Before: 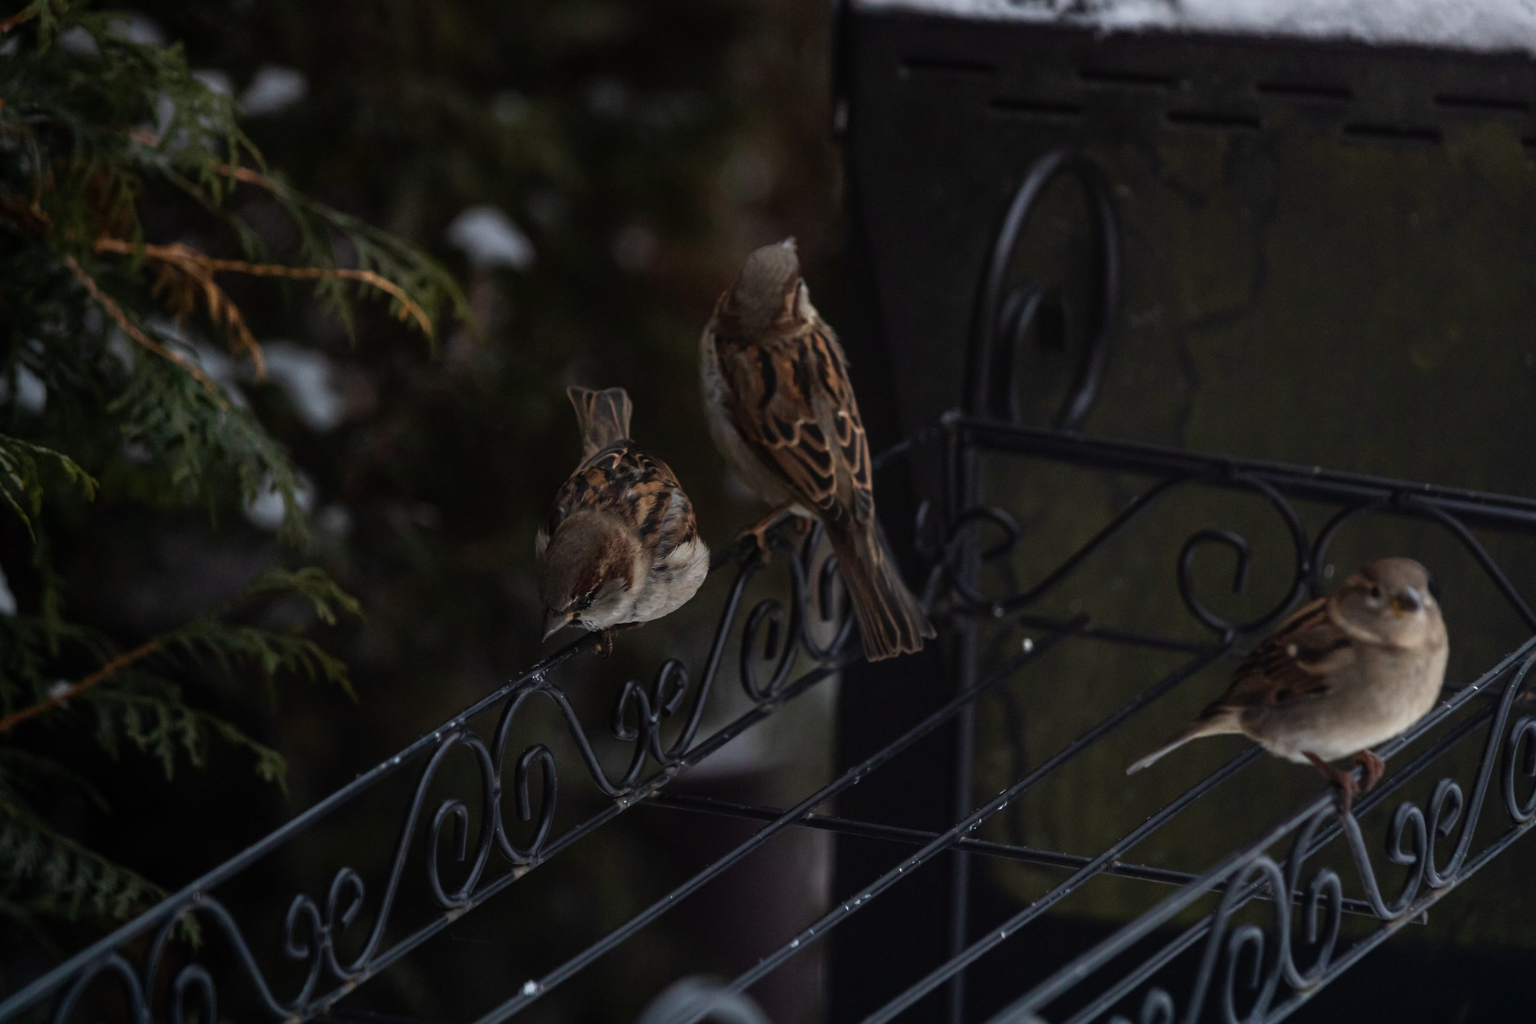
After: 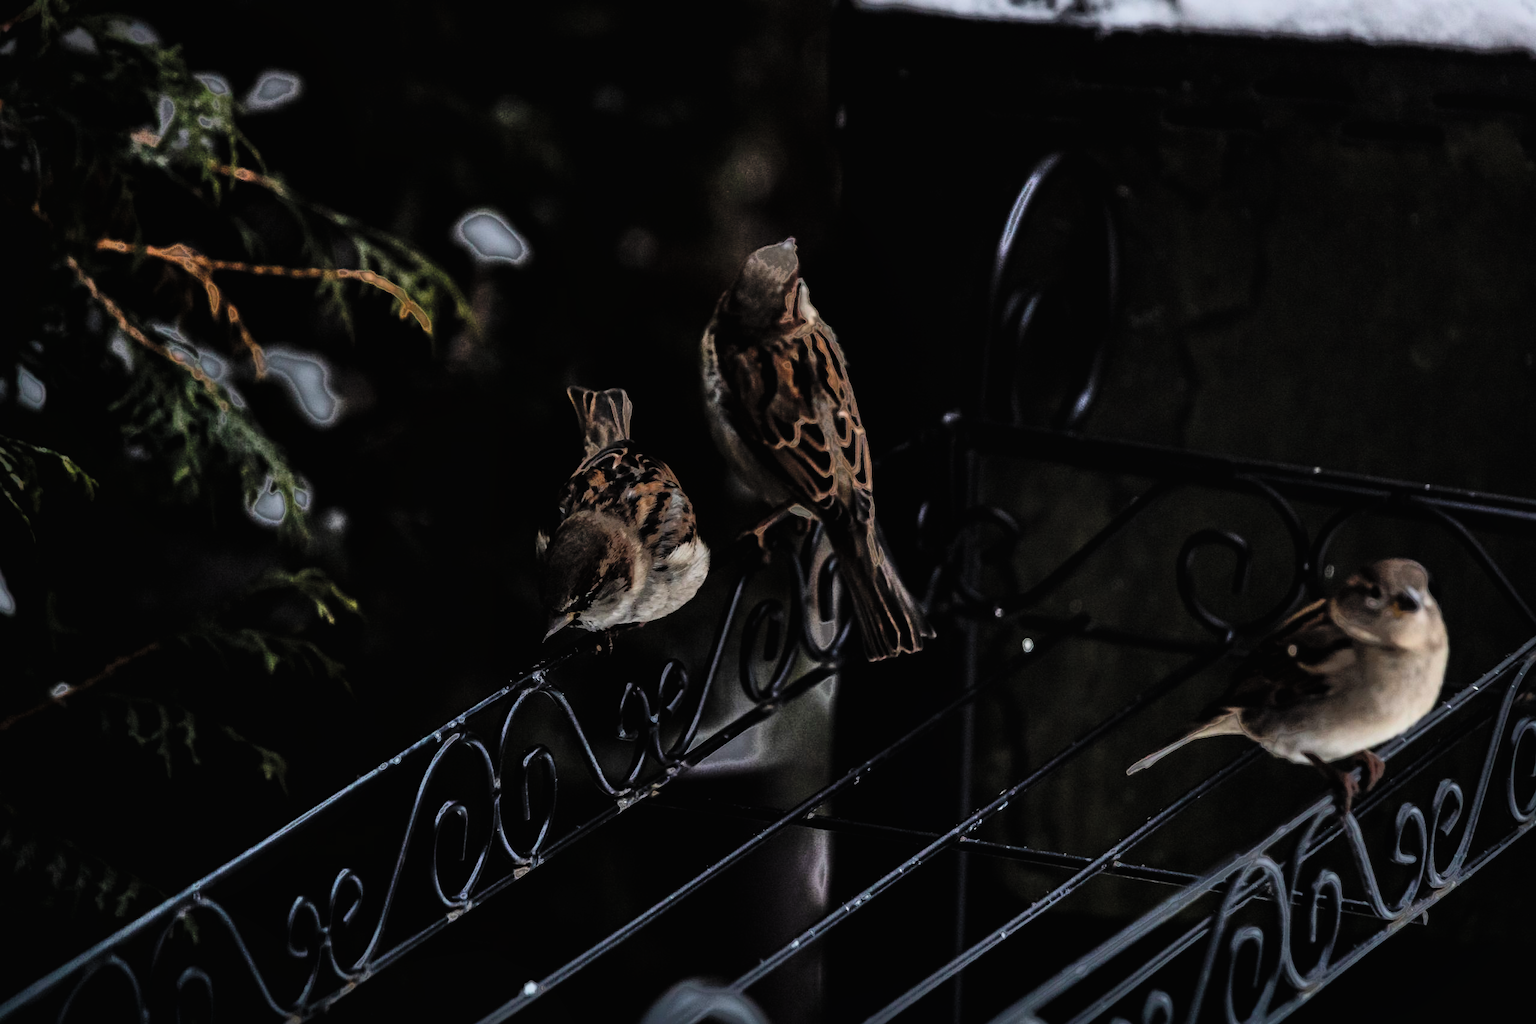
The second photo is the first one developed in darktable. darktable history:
shadows and highlights: shadows 62.66, white point adjustment 0.37, highlights -34.44, compress 83.82%
filmic rgb: black relative exposure -5 EV, hardness 2.88, contrast 1.4, highlights saturation mix -20%
contrast brightness saturation: contrast 0.2, brightness 0.16, saturation 0.22
